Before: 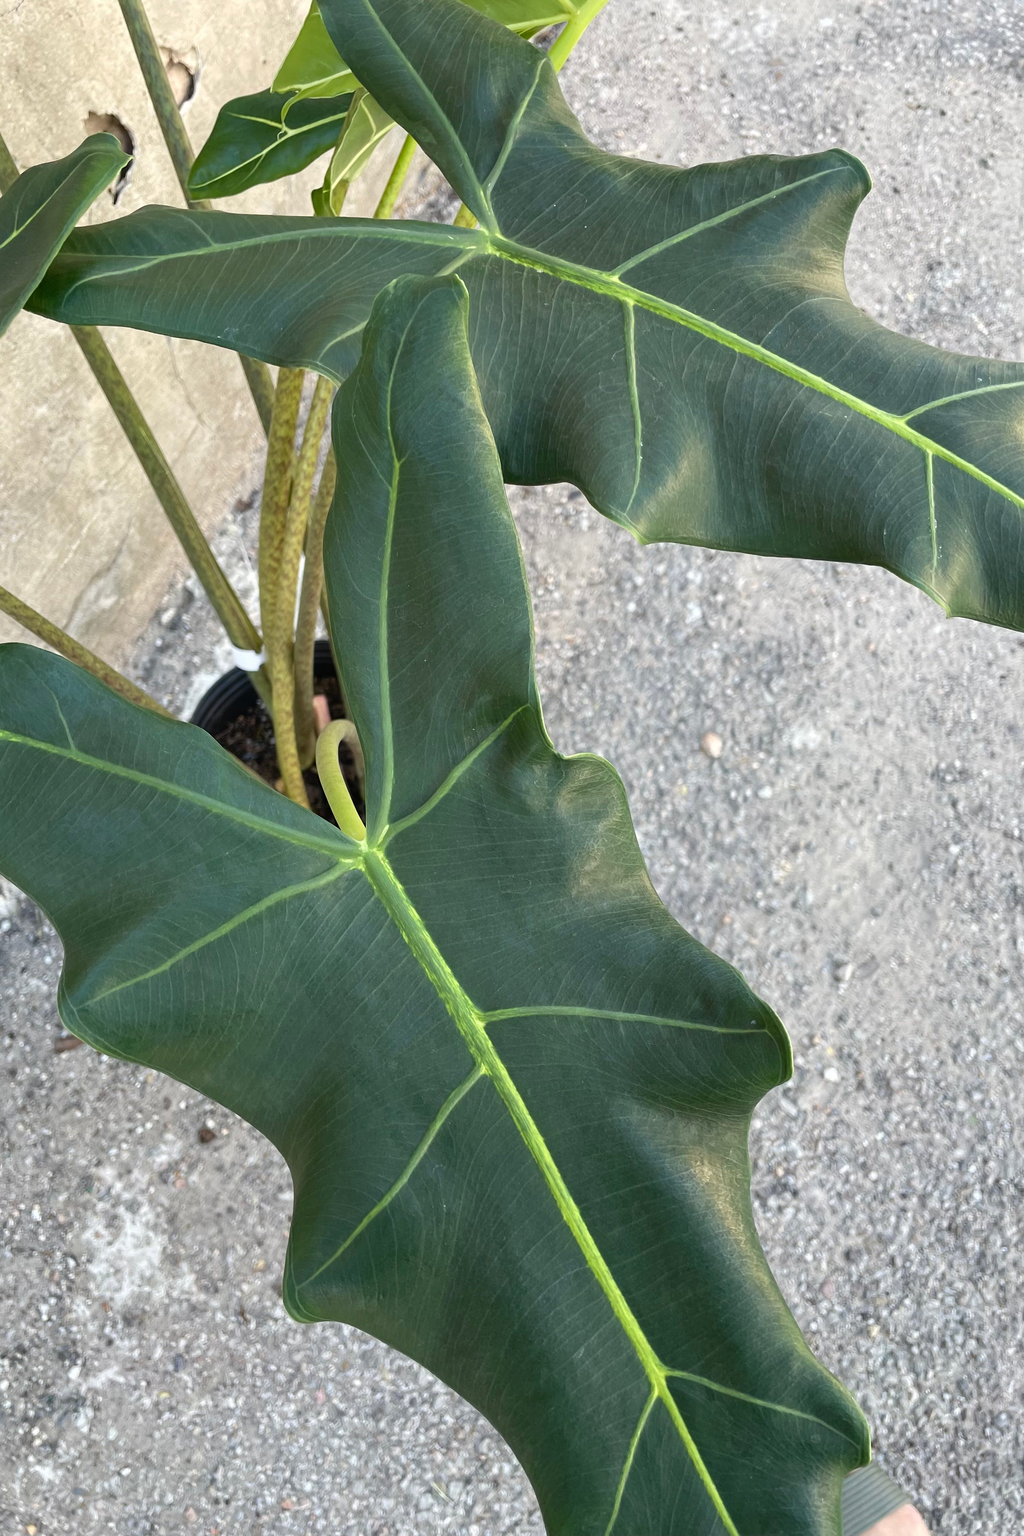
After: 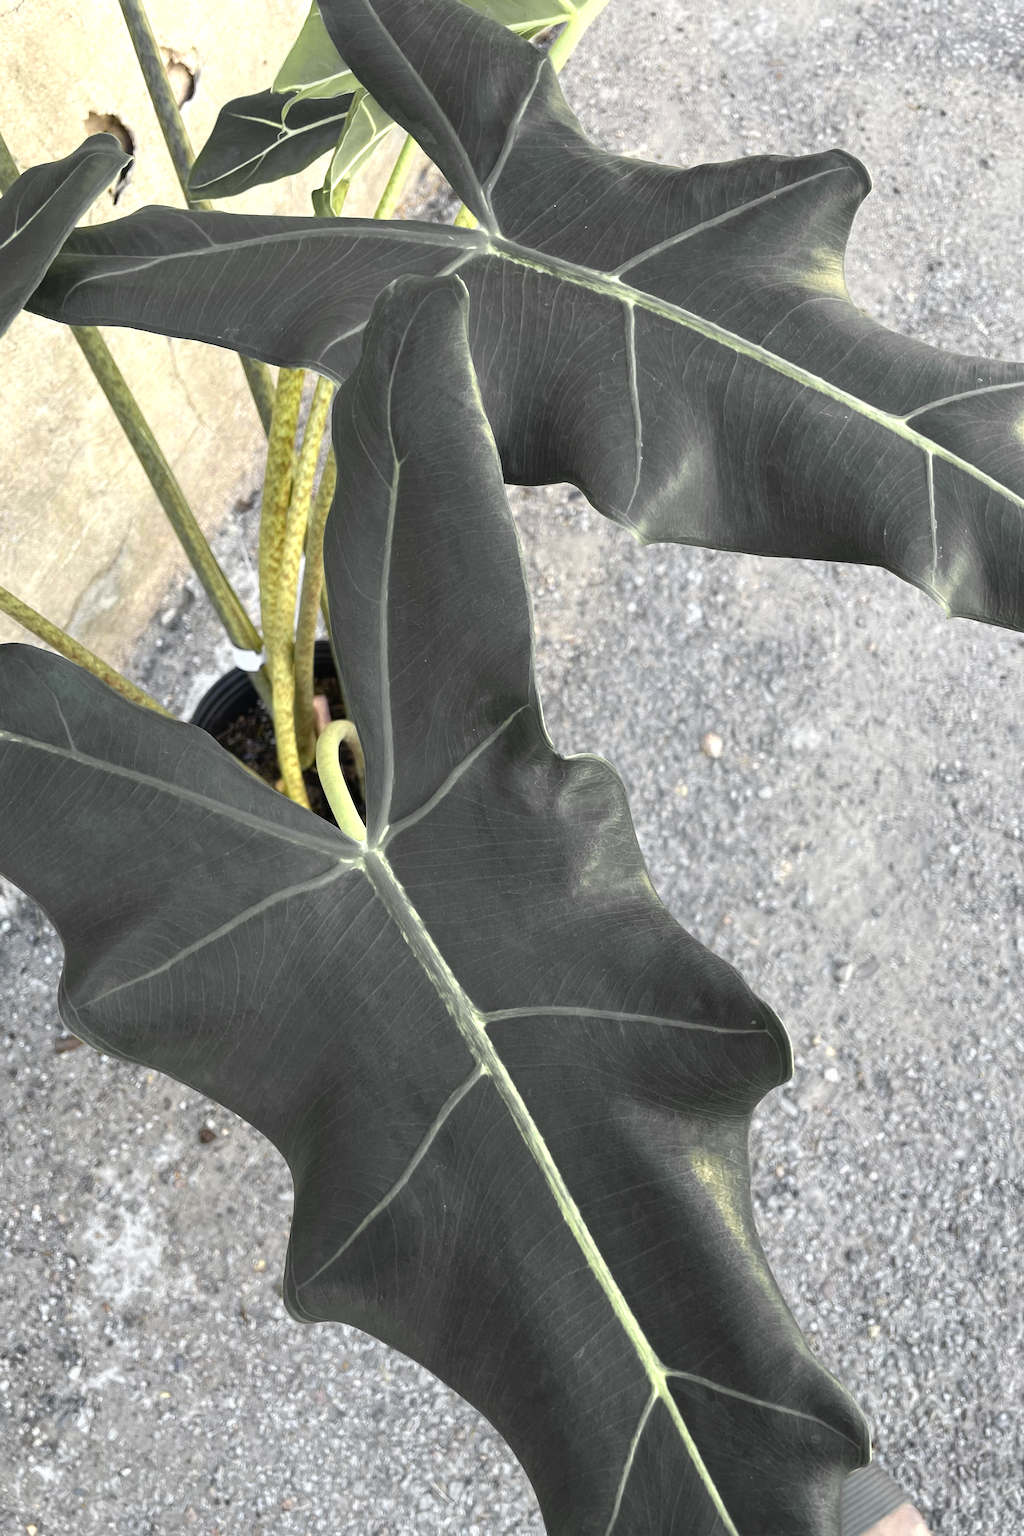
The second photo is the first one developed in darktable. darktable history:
color zones: curves: ch0 [(0.004, 0.306) (0.107, 0.448) (0.252, 0.656) (0.41, 0.398) (0.595, 0.515) (0.768, 0.628)]; ch1 [(0.07, 0.323) (0.151, 0.452) (0.252, 0.608) (0.346, 0.221) (0.463, 0.189) (0.61, 0.368) (0.735, 0.395) (0.921, 0.412)]; ch2 [(0, 0.476) (0.132, 0.512) (0.243, 0.512) (0.397, 0.48) (0.522, 0.376) (0.634, 0.536) (0.761, 0.46)], mix 40.4%
